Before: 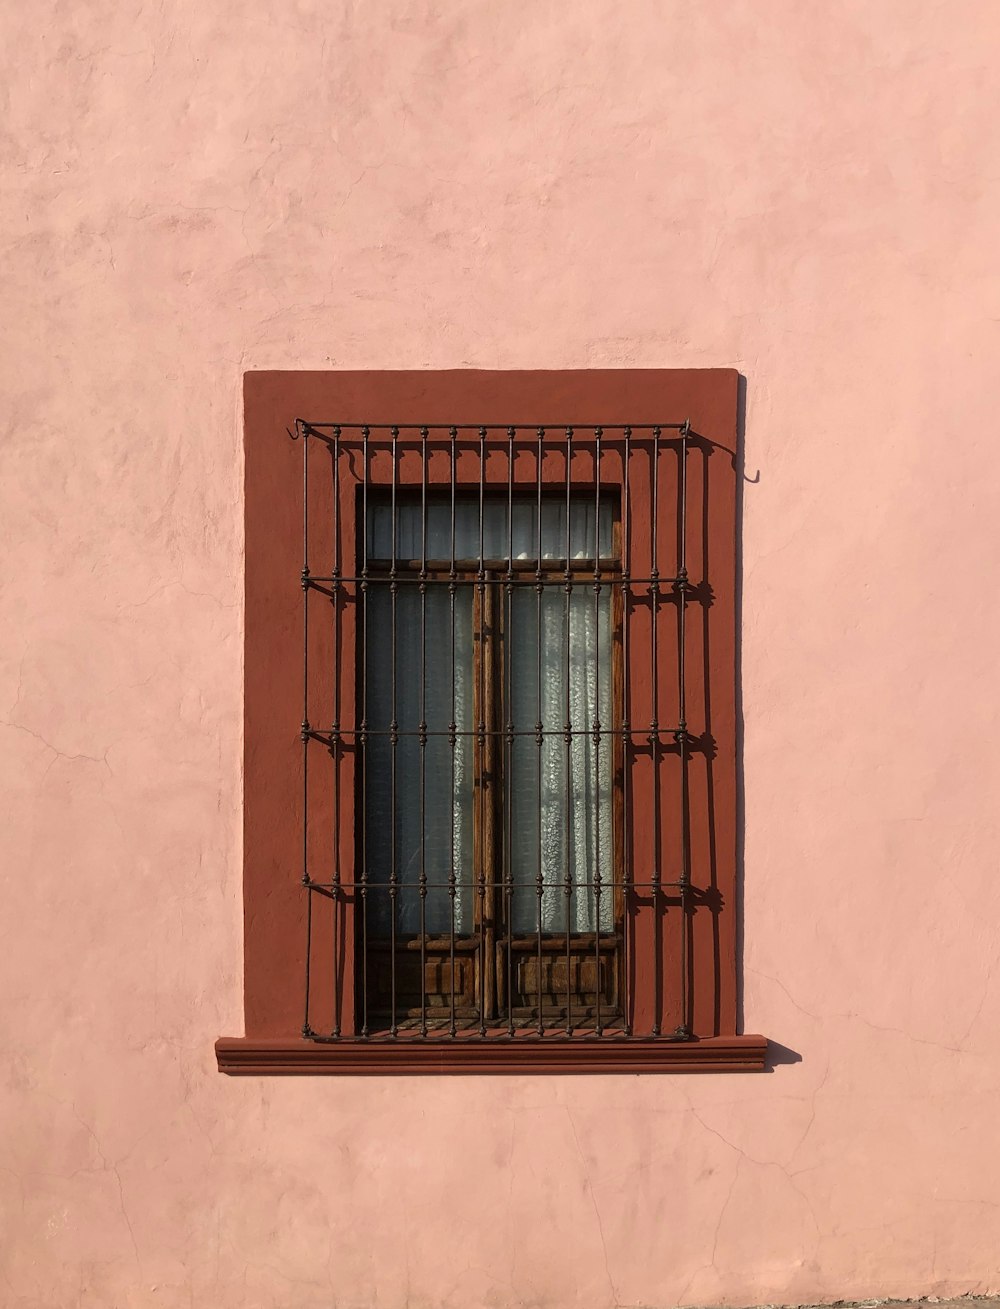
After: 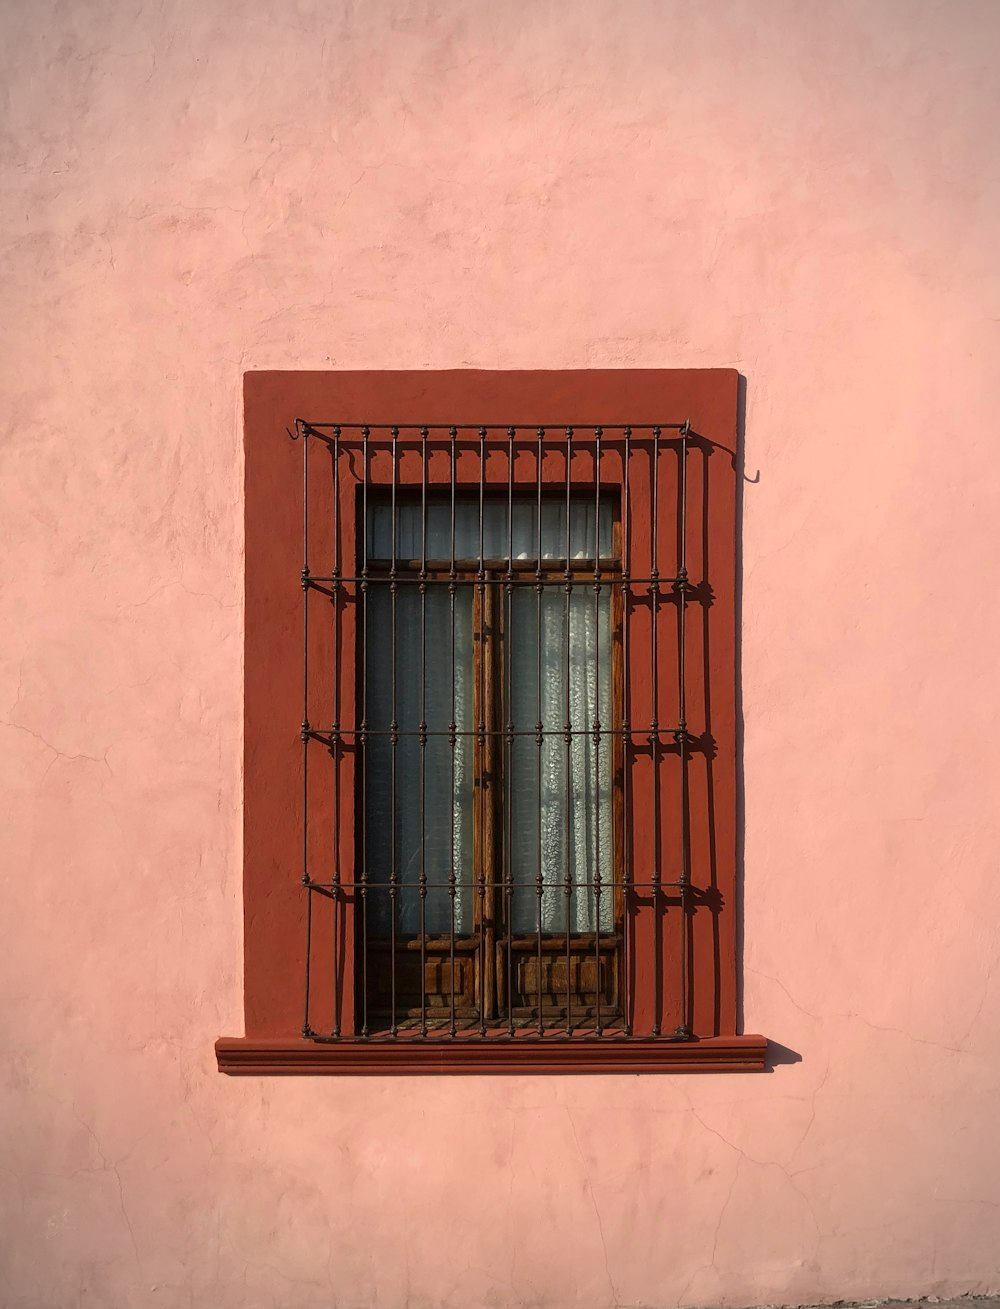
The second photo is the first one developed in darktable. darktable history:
vignetting: fall-off start 79.88%
white balance: emerald 1
